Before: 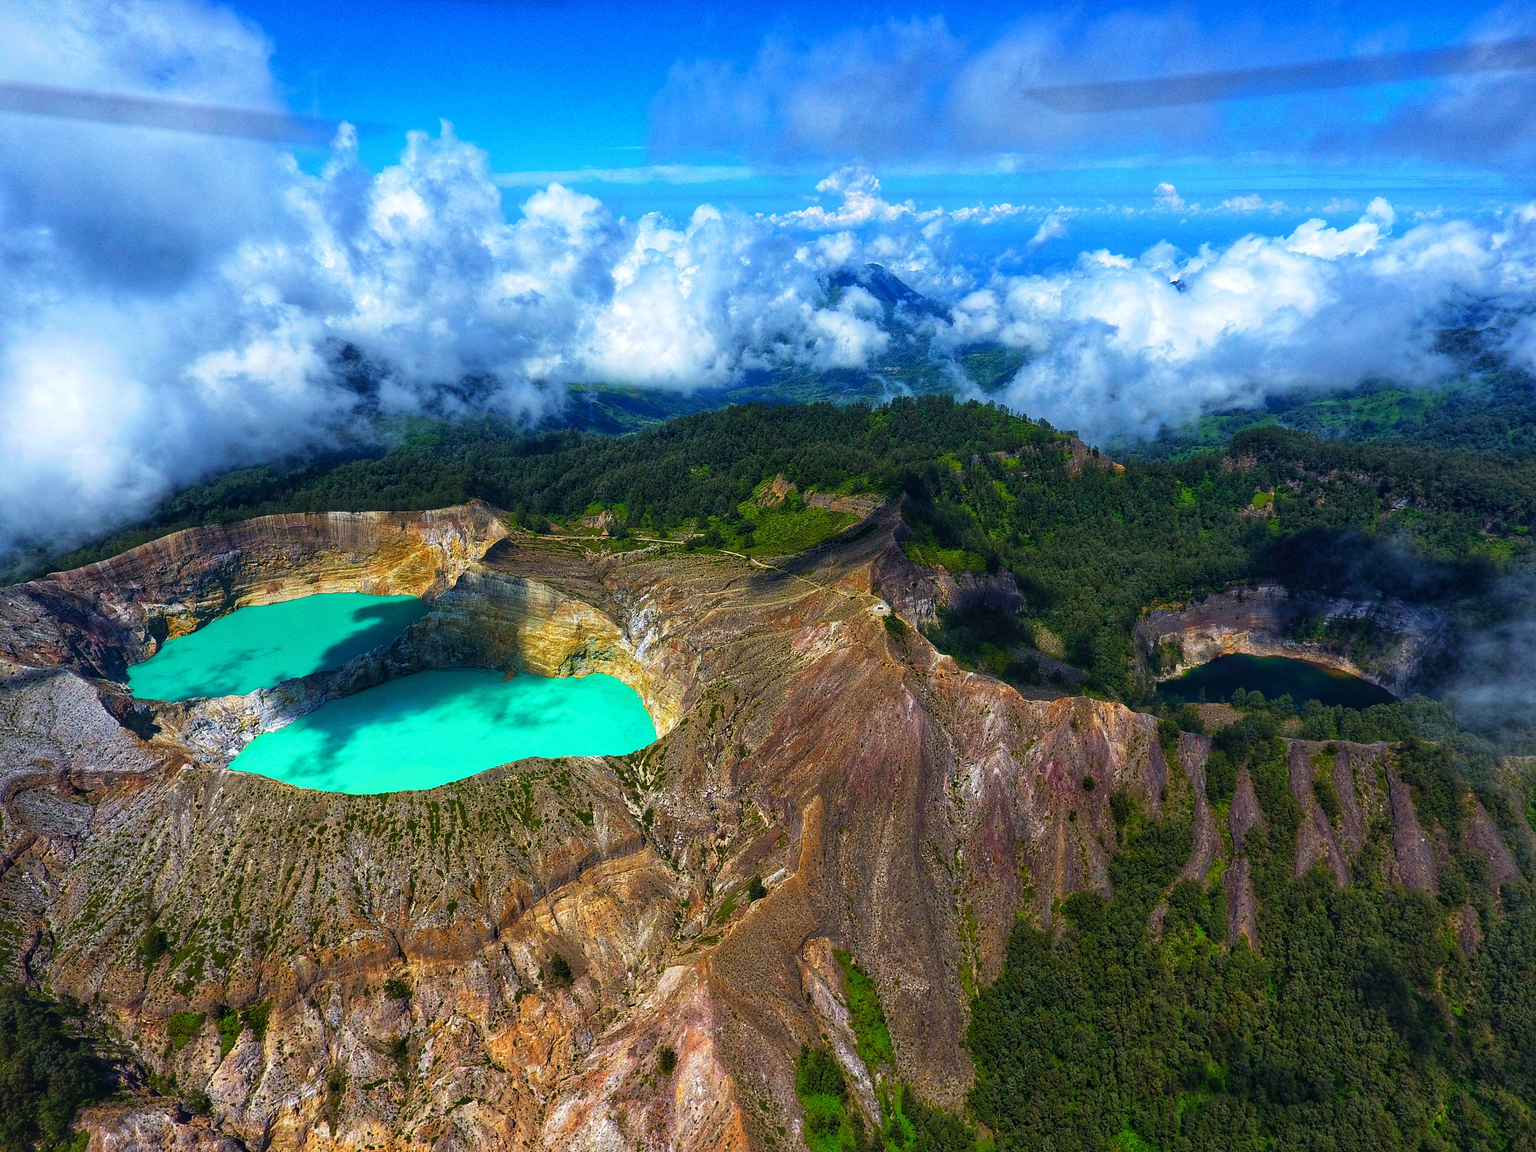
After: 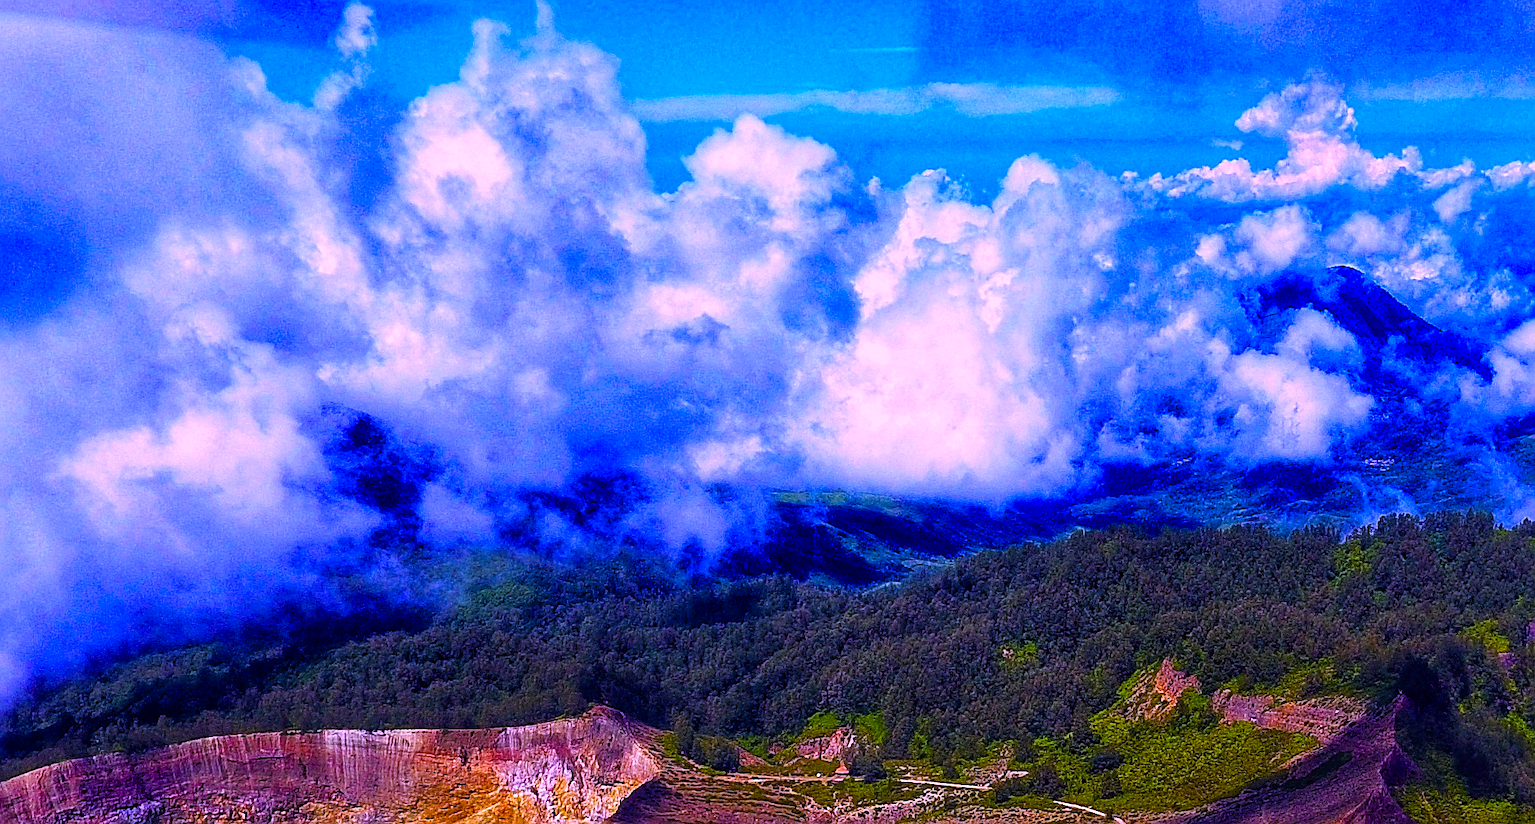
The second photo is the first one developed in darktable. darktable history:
color balance rgb: shadows lift › chroma 4.732%, shadows lift › hue 27.21°, linear chroma grading › global chroma 15.578%, perceptual saturation grading › global saturation 46.256%, perceptual saturation grading › highlights -24.747%, perceptual saturation grading › shadows 50.029%
color calibration: output R [1.107, -0.012, -0.003, 0], output B [0, 0, 1.308, 0], gray › normalize channels true, illuminant custom, x 0.373, y 0.388, temperature 4271.42 K, gamut compression 0.001
sharpen: on, module defaults
crop: left 10.086%, top 10.551%, right 36.392%, bottom 51.123%
